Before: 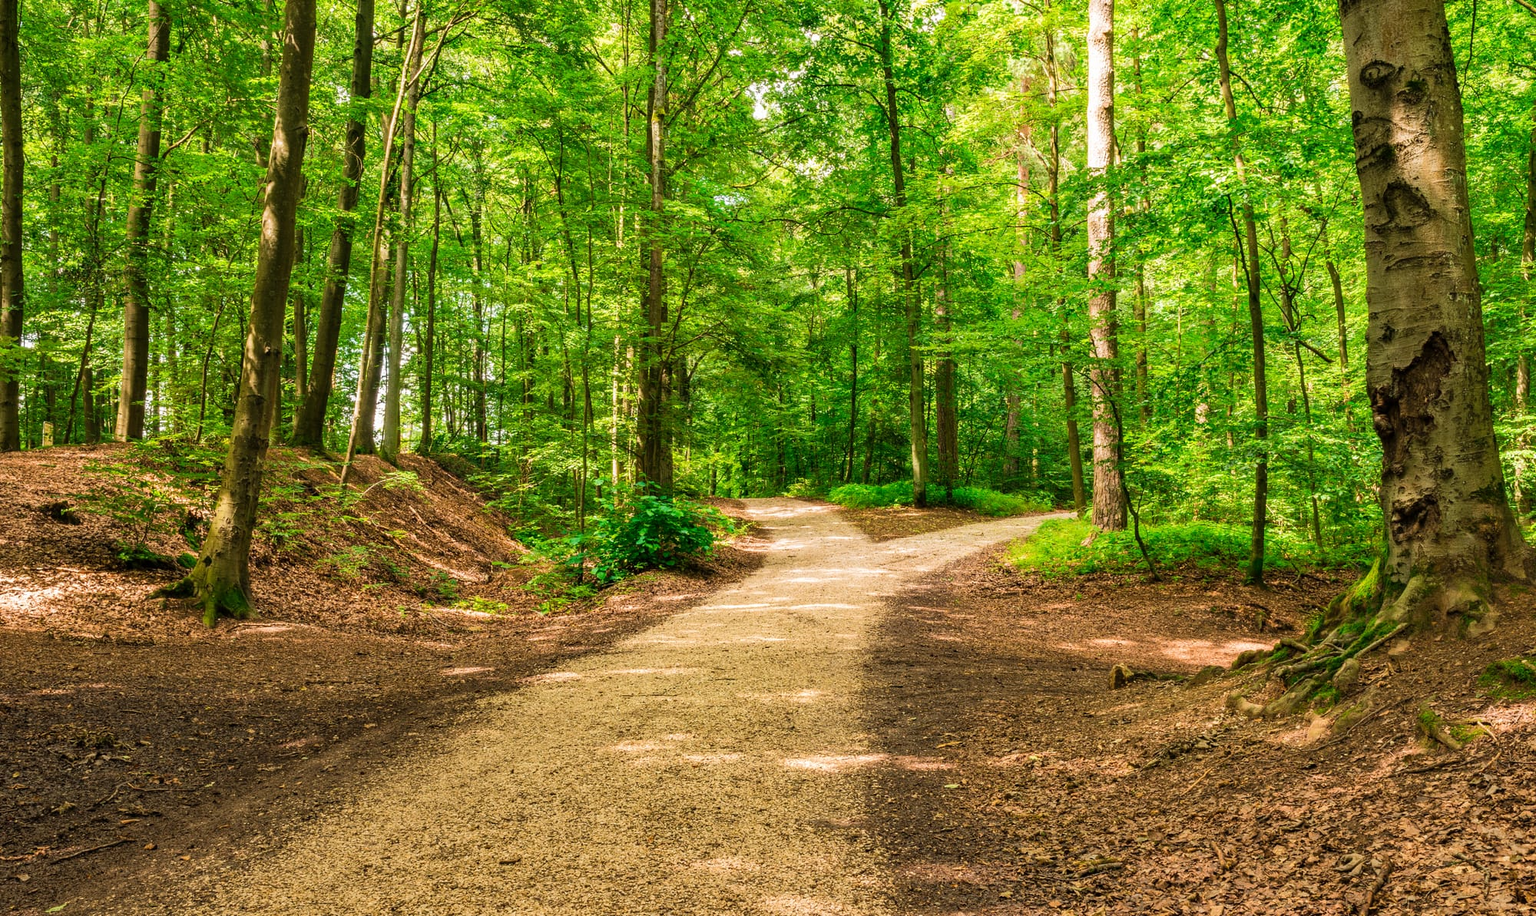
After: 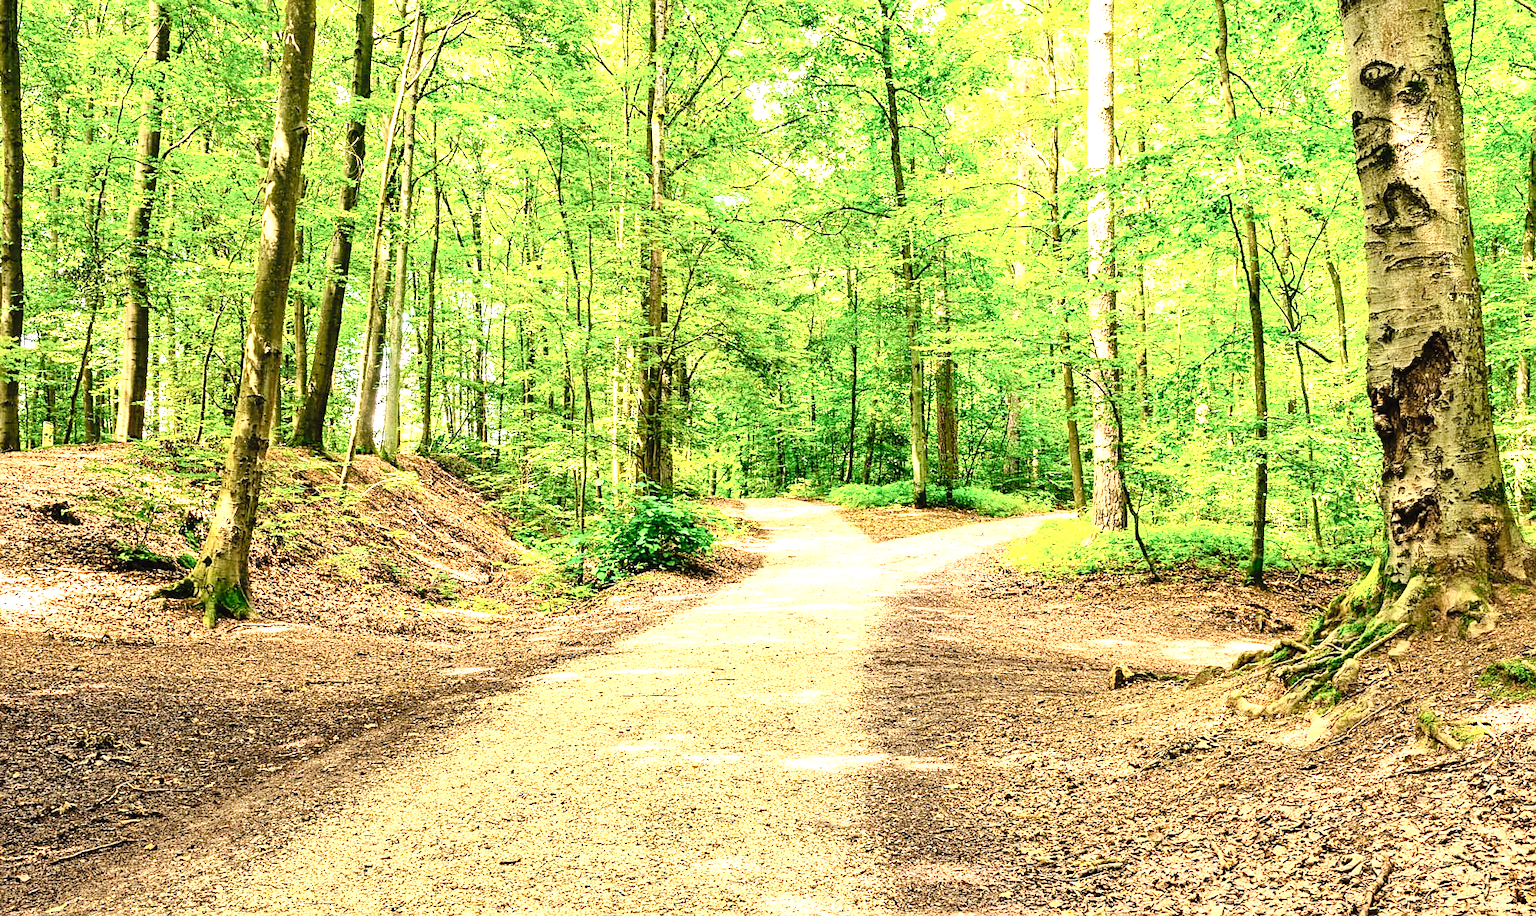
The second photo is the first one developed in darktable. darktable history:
tone equalizer: mask exposure compensation -0.494 EV
exposure: black level correction -0.002, exposure 1.355 EV, compensate exposure bias true, compensate highlight preservation false
contrast brightness saturation: contrast 0.237, brightness 0.091
tone curve: curves: ch0 [(0, 0.009) (0.105, 0.054) (0.195, 0.132) (0.289, 0.278) (0.384, 0.391) (0.513, 0.53) (0.66, 0.667) (0.895, 0.863) (1, 0.919)]; ch1 [(0, 0) (0.161, 0.092) (0.35, 0.33) (0.403, 0.395) (0.456, 0.469) (0.502, 0.499) (0.519, 0.514) (0.576, 0.584) (0.642, 0.658) (0.701, 0.742) (1, 0.942)]; ch2 [(0, 0) (0.371, 0.362) (0.437, 0.437) (0.501, 0.5) (0.53, 0.528) (0.569, 0.564) (0.619, 0.58) (0.883, 0.752) (1, 0.929)], preserve colors none
shadows and highlights: radius 109.81, shadows 51, white point adjustment 9.14, highlights -5.64, highlights color adjustment 55.83%, soften with gaussian
sharpen: on, module defaults
